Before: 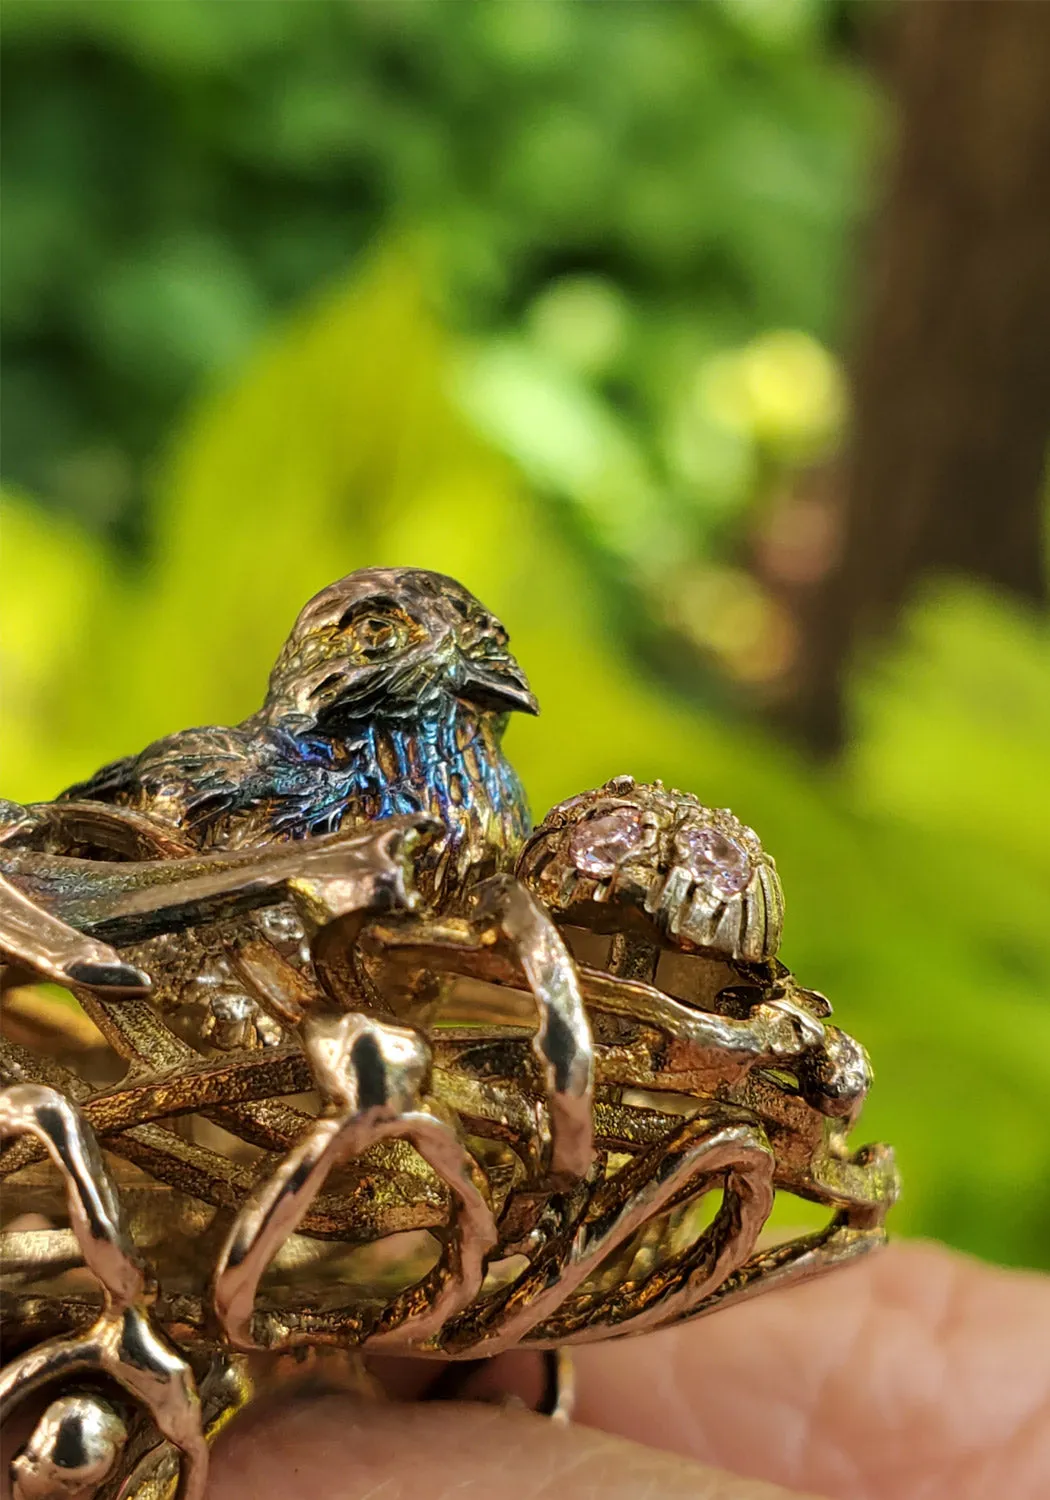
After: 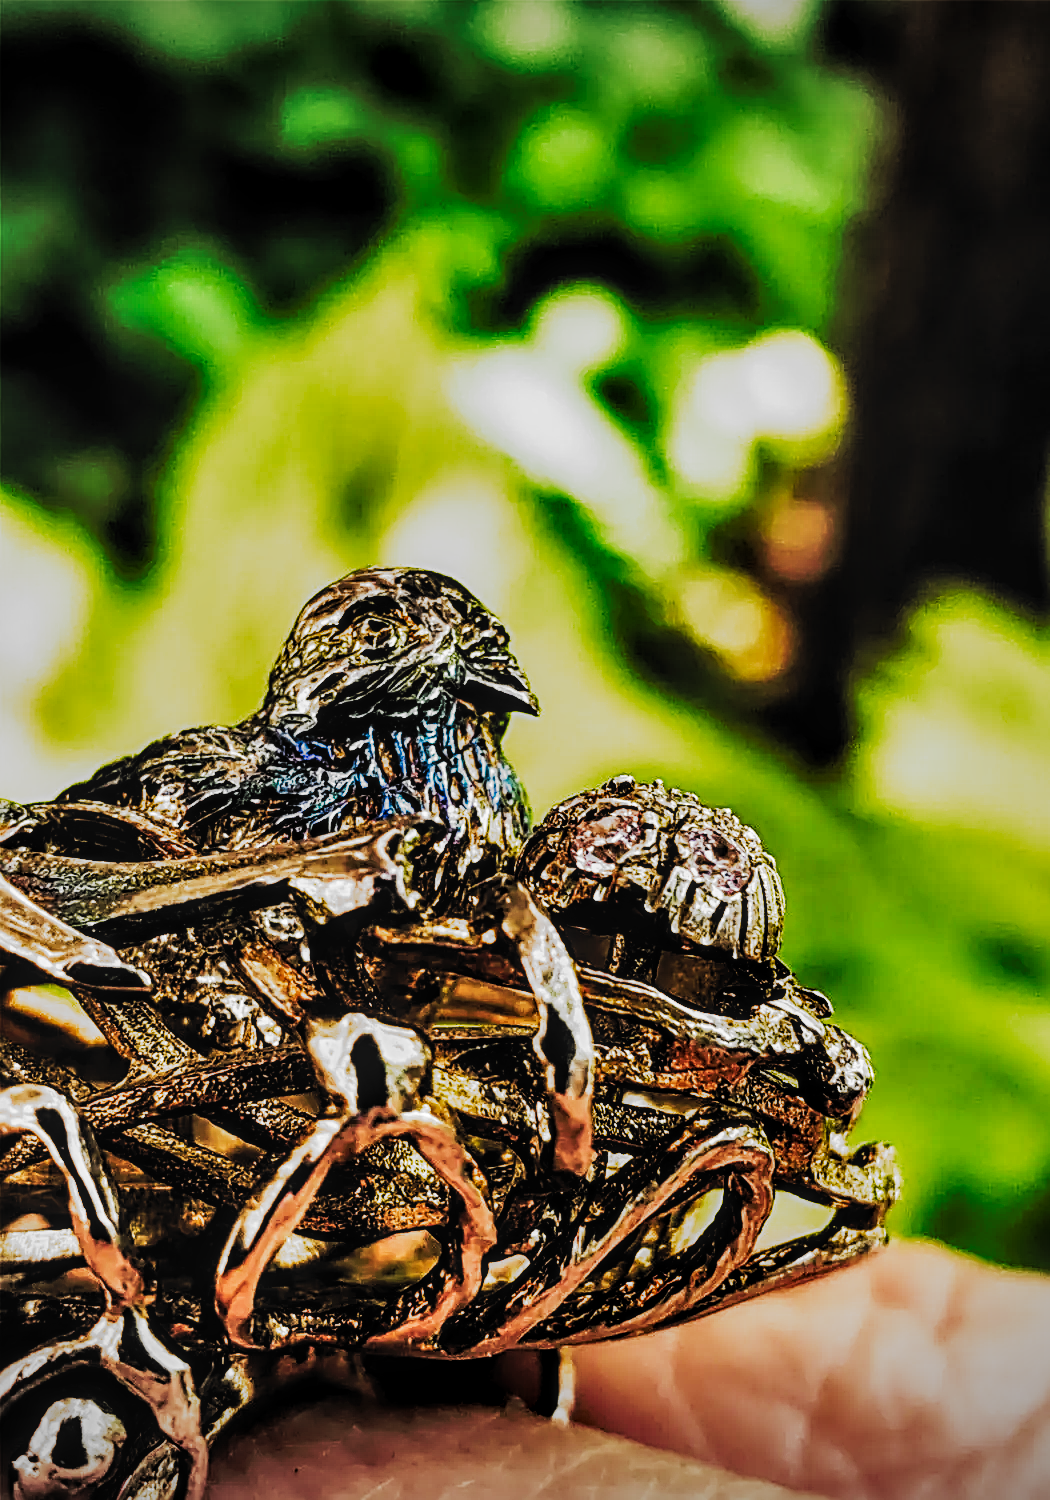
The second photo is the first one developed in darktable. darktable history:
filmic rgb: black relative exposure -5.02 EV, white relative exposure 3.99 EV, hardness 2.9, contrast 1.3, highlights saturation mix -31.4%, add noise in highlights 0.001, color science v3 (2019), use custom middle-gray values true, contrast in highlights soft
tone curve: curves: ch0 [(0, 0) (0.003, 0.006) (0.011, 0.006) (0.025, 0.008) (0.044, 0.014) (0.069, 0.02) (0.1, 0.025) (0.136, 0.037) (0.177, 0.053) (0.224, 0.086) (0.277, 0.13) (0.335, 0.189) (0.399, 0.253) (0.468, 0.375) (0.543, 0.521) (0.623, 0.671) (0.709, 0.789) (0.801, 0.841) (0.898, 0.889) (1, 1)], preserve colors none
shadows and highlights: low approximation 0.01, soften with gaussian
vignetting: fall-off start 97.14%, width/height ratio 1.183
contrast equalizer: octaves 7, y [[0.514, 0.573, 0.581, 0.508, 0.5, 0.5], [0.5 ×6], [0.5 ×6], [0 ×6], [0 ×6]]
local contrast: on, module defaults
sharpen: radius 3.663, amount 0.915
